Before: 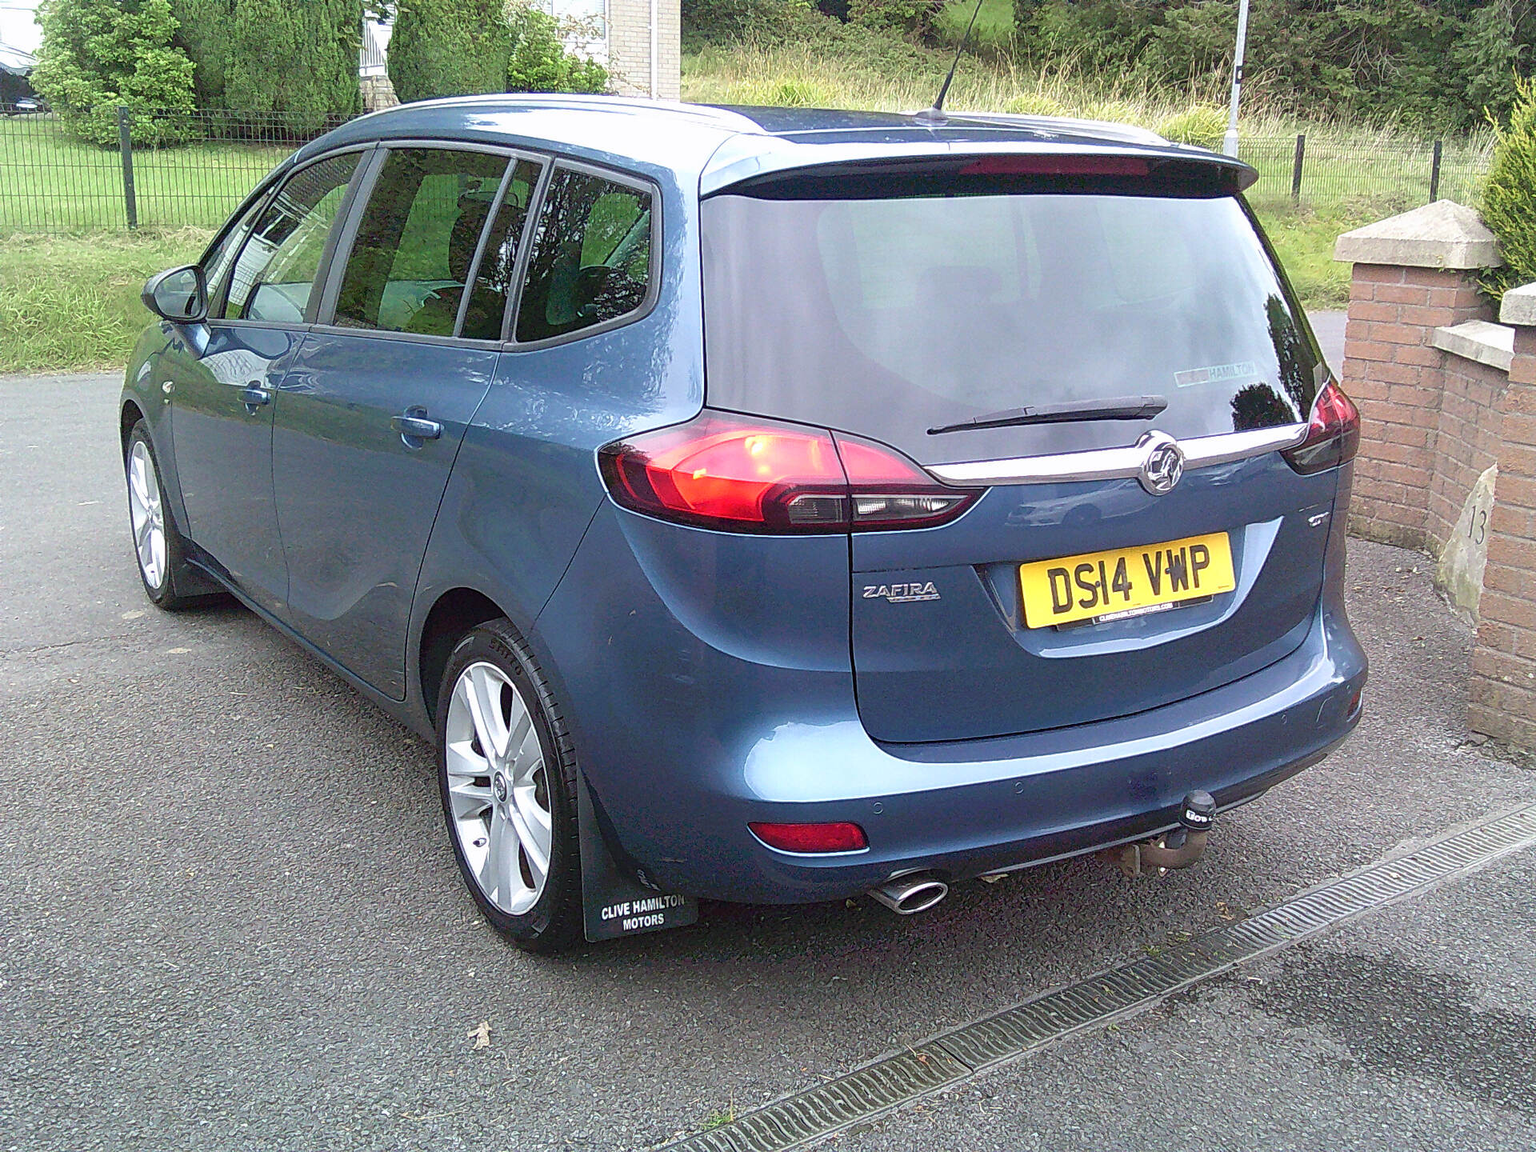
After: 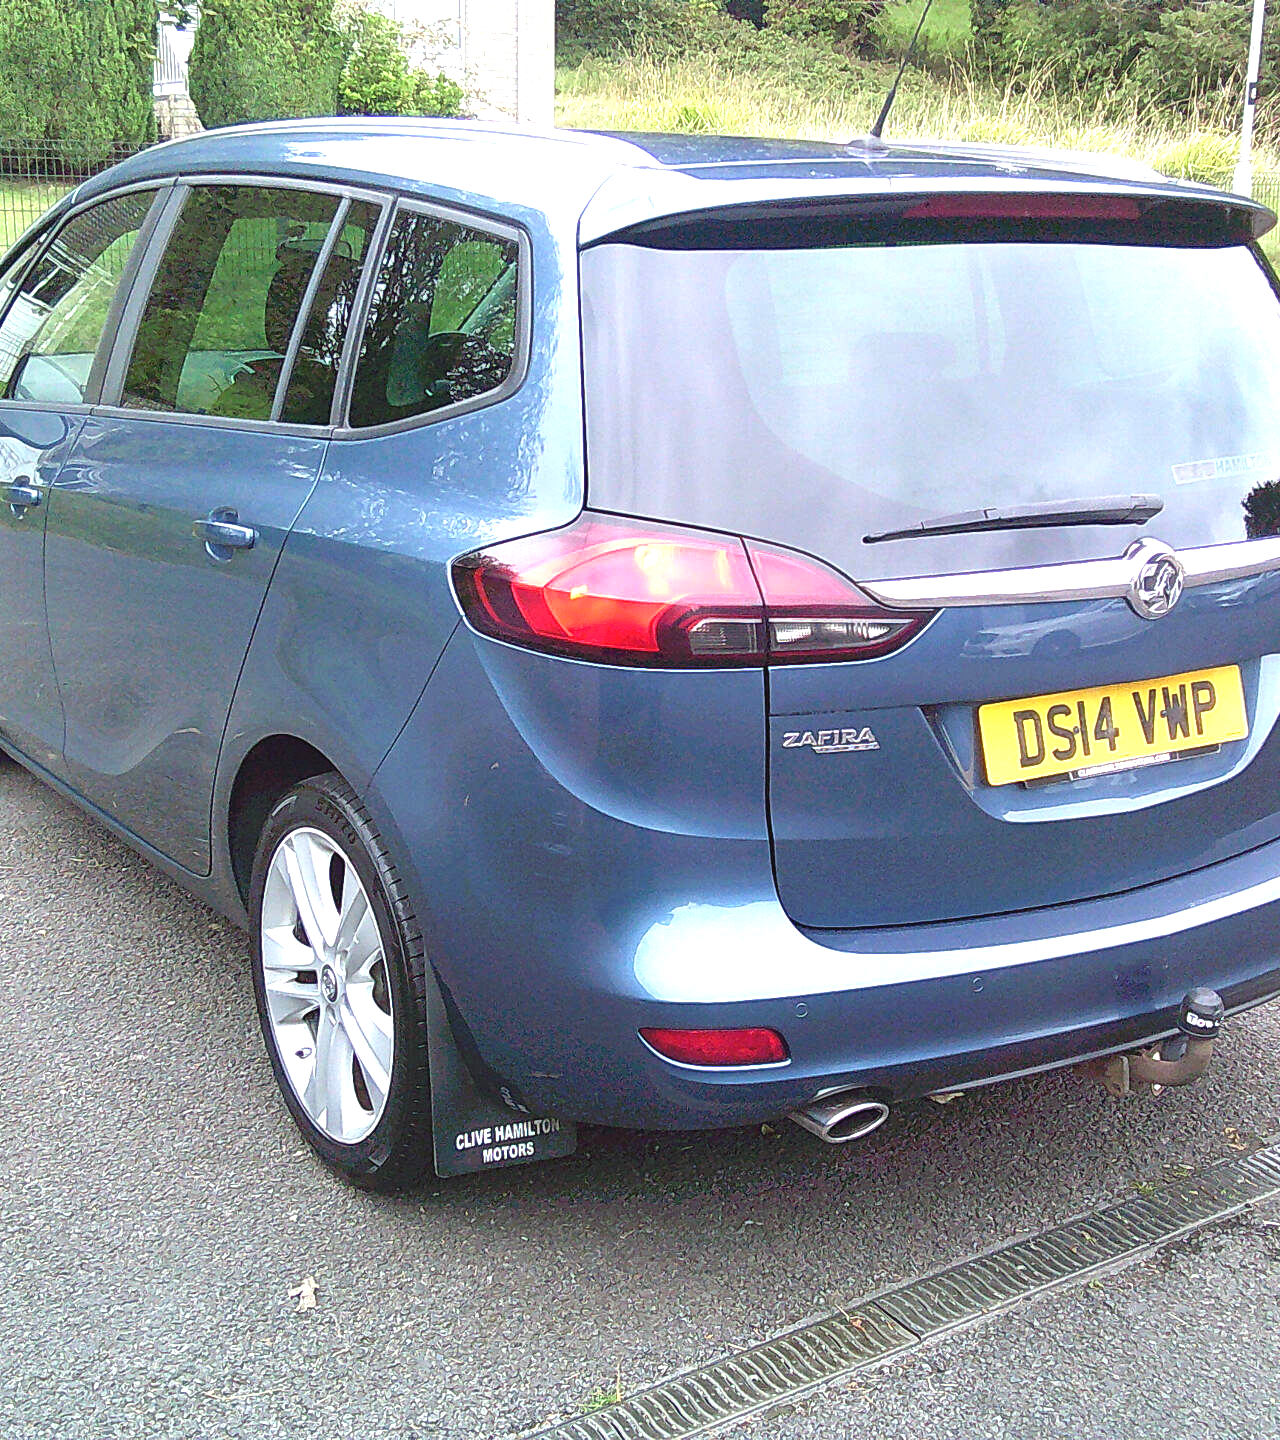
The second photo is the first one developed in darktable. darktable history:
exposure: black level correction -0.002, exposure 0.708 EV, compensate exposure bias true, compensate highlight preservation false
crop and rotate: left 15.446%, right 17.836%
